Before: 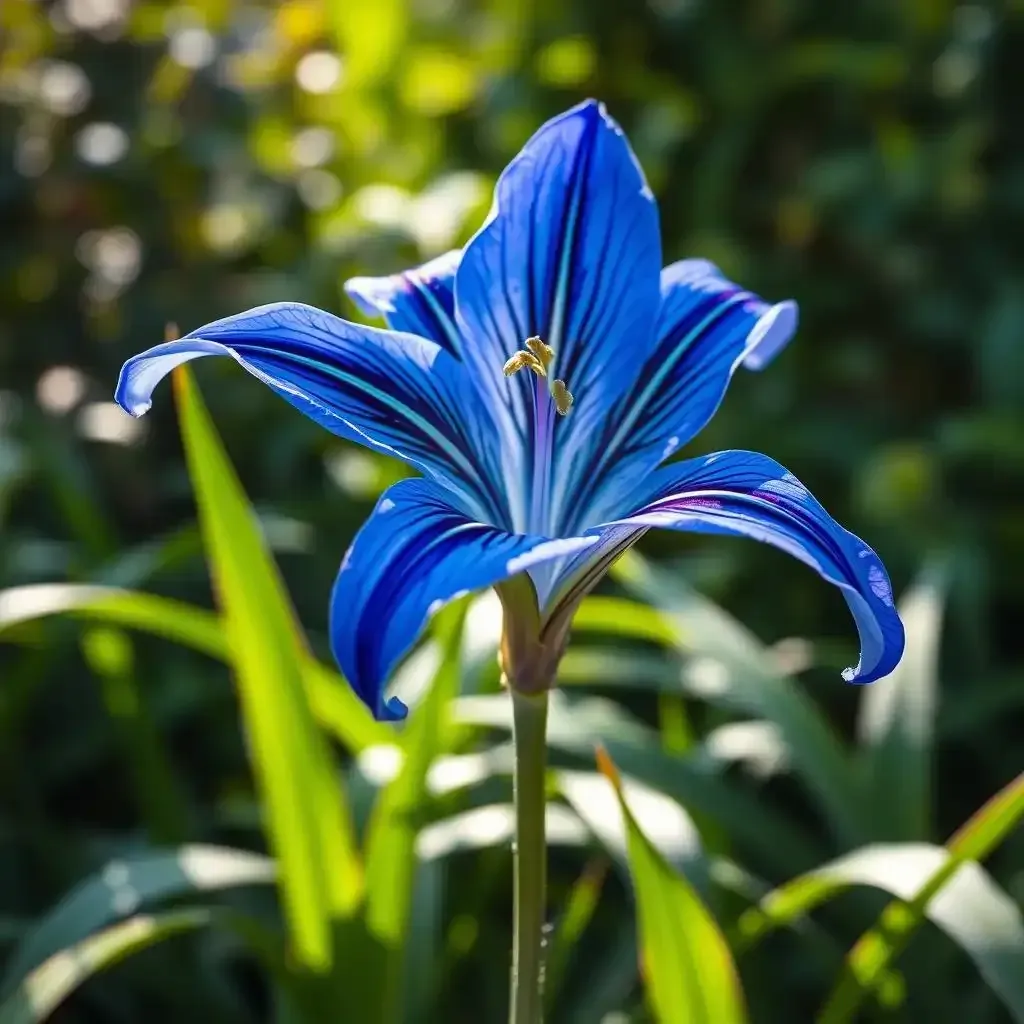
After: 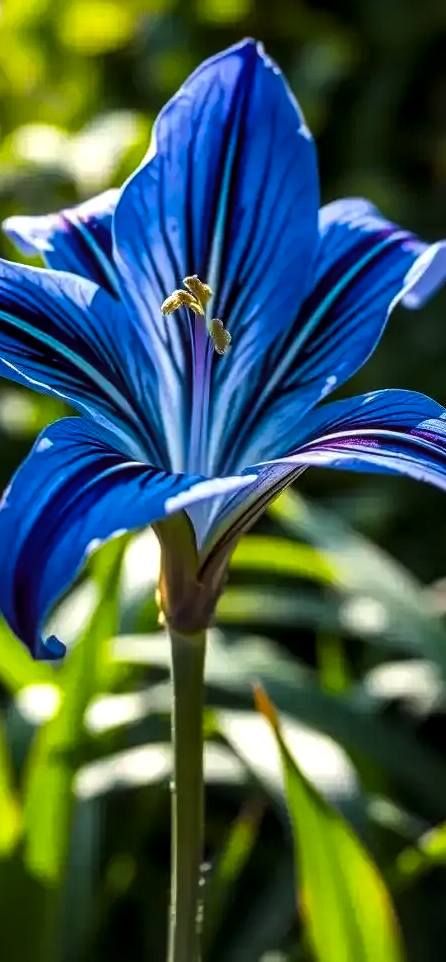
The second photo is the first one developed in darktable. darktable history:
contrast brightness saturation: contrast 0.077, saturation 0.202
crop: left 33.439%, top 5.998%, right 22.977%
local contrast: detail 130%
levels: levels [0.029, 0.545, 0.971]
